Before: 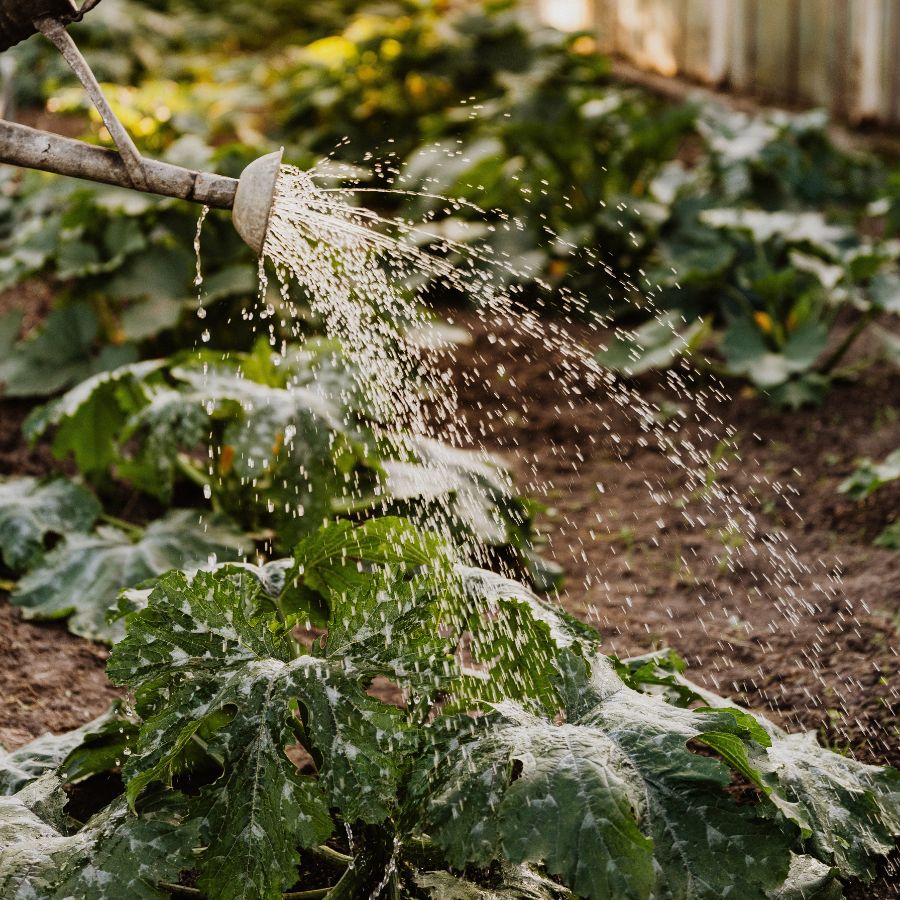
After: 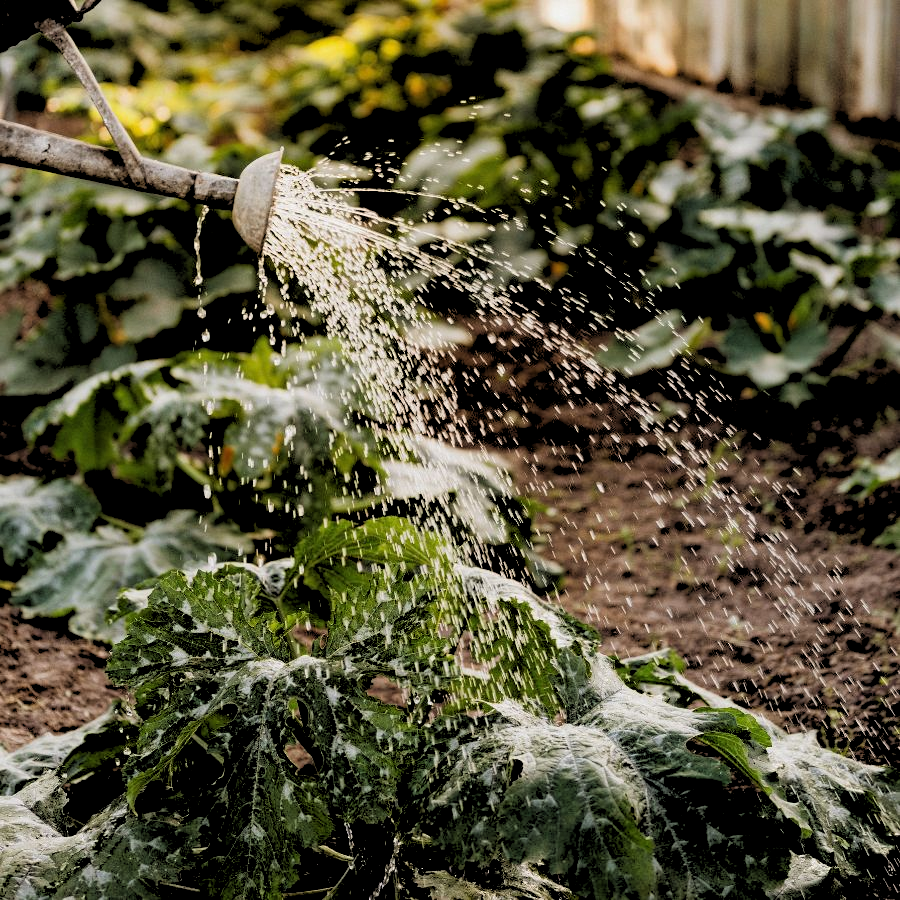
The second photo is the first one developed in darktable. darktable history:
tone equalizer: -8 EV -0.55 EV
rgb levels: levels [[0.029, 0.461, 0.922], [0, 0.5, 1], [0, 0.5, 1]]
